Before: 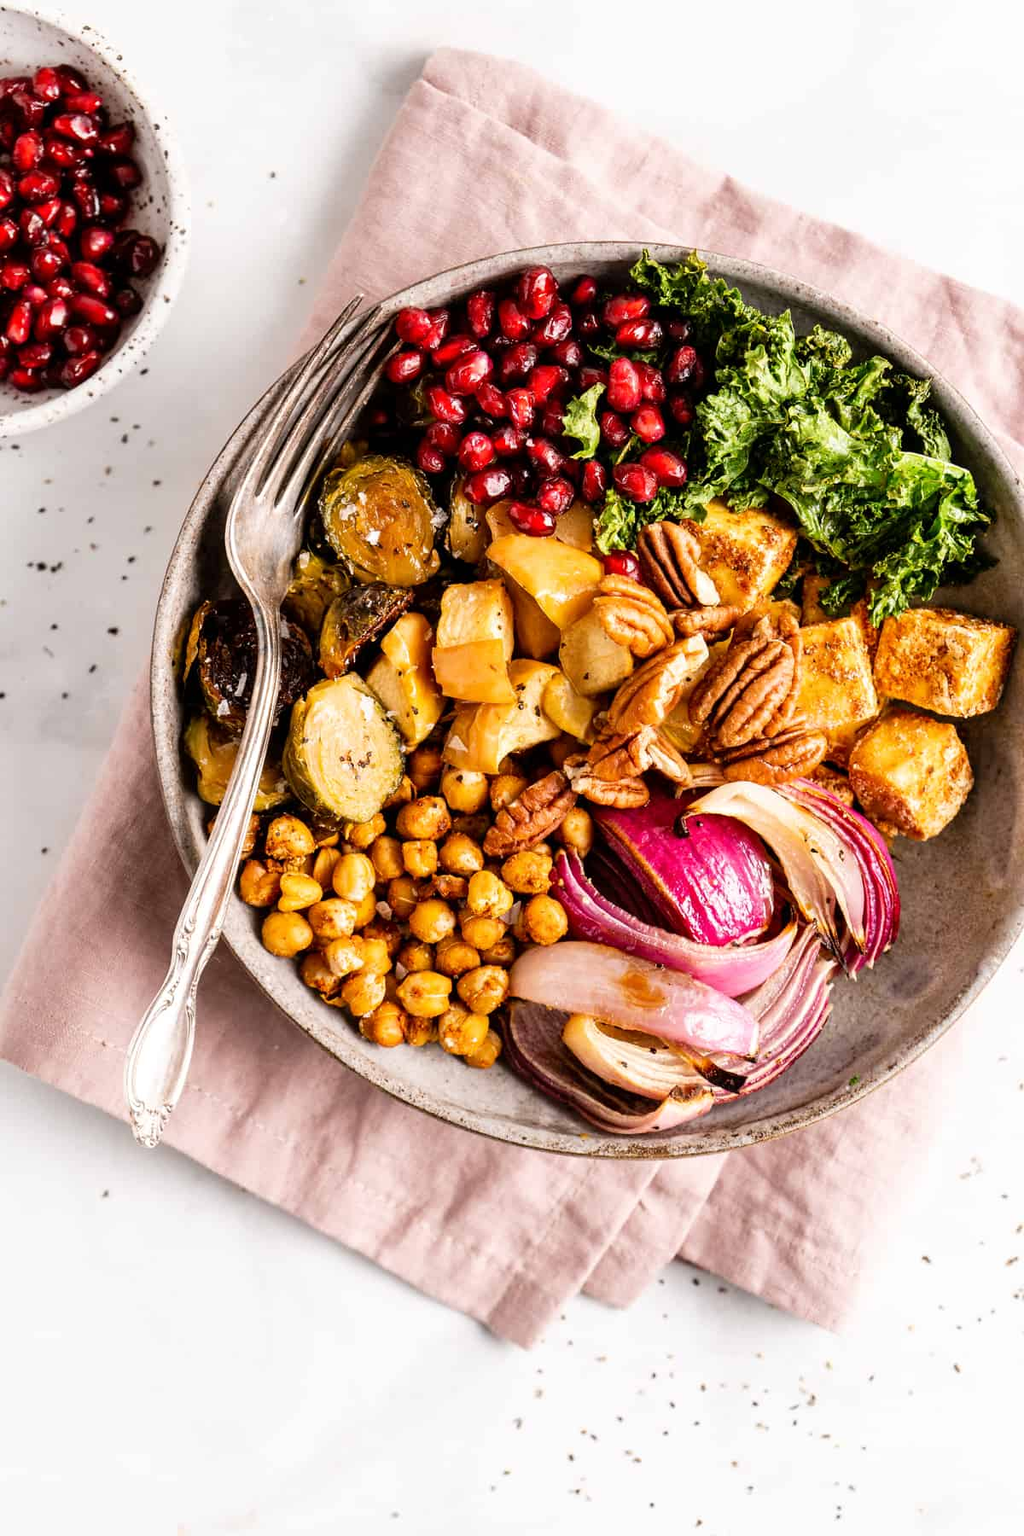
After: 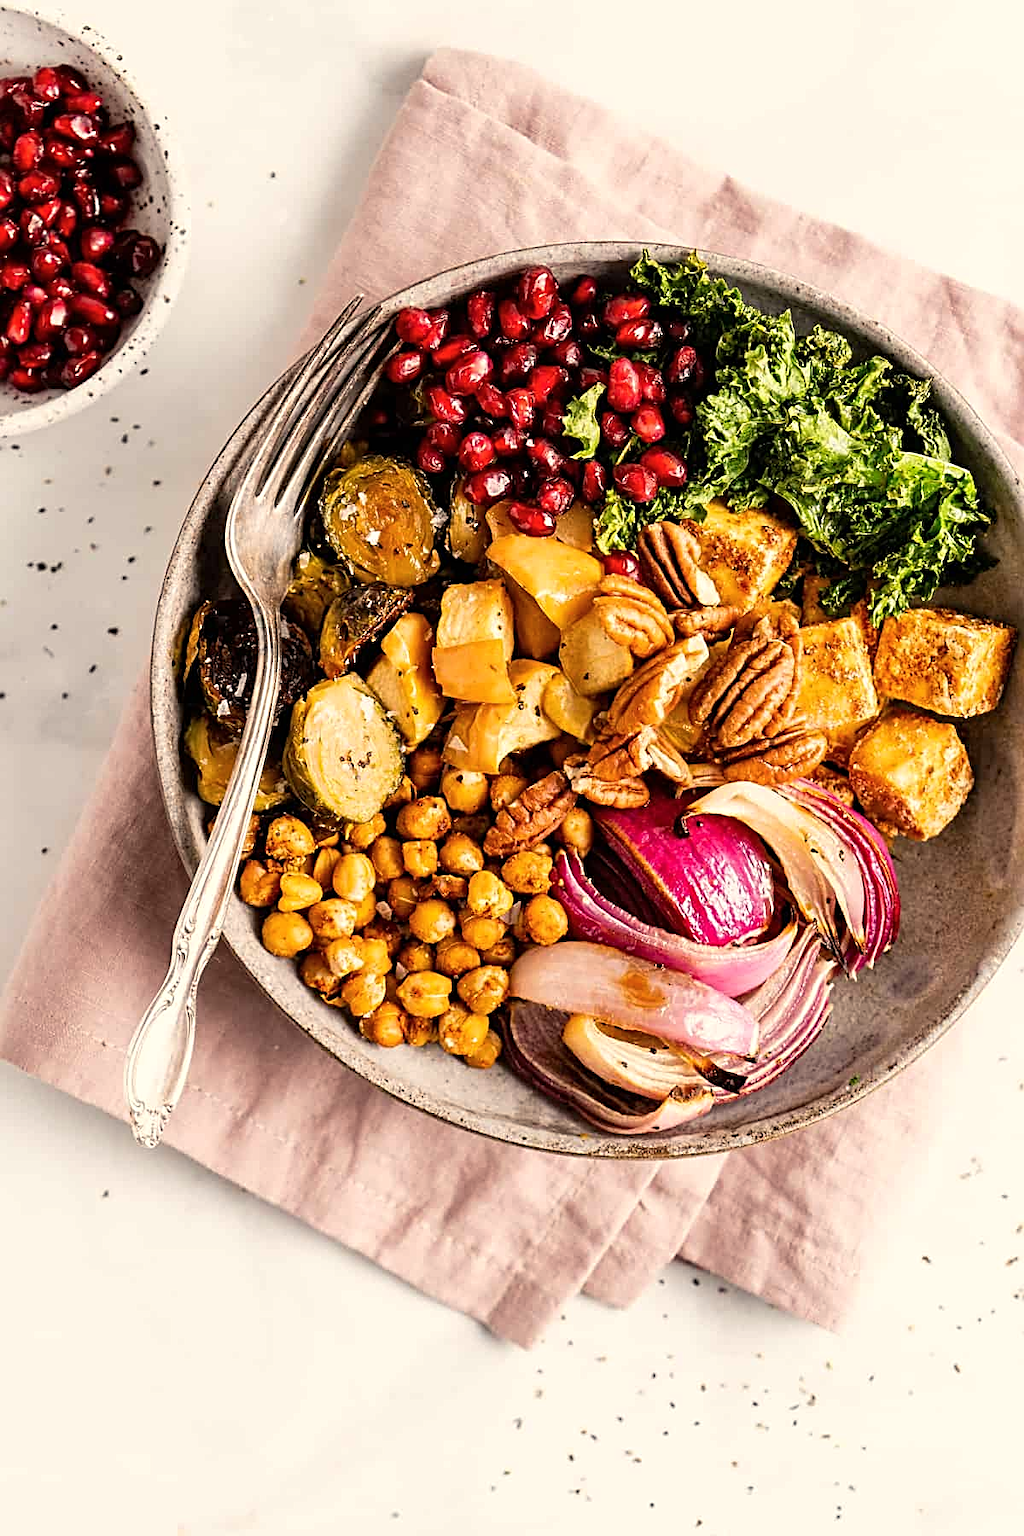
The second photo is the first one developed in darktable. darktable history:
color balance rgb: highlights gain › chroma 2.988%, highlights gain › hue 78.36°, perceptual saturation grading › global saturation 0.307%
sharpen: radius 2.541, amount 0.635
